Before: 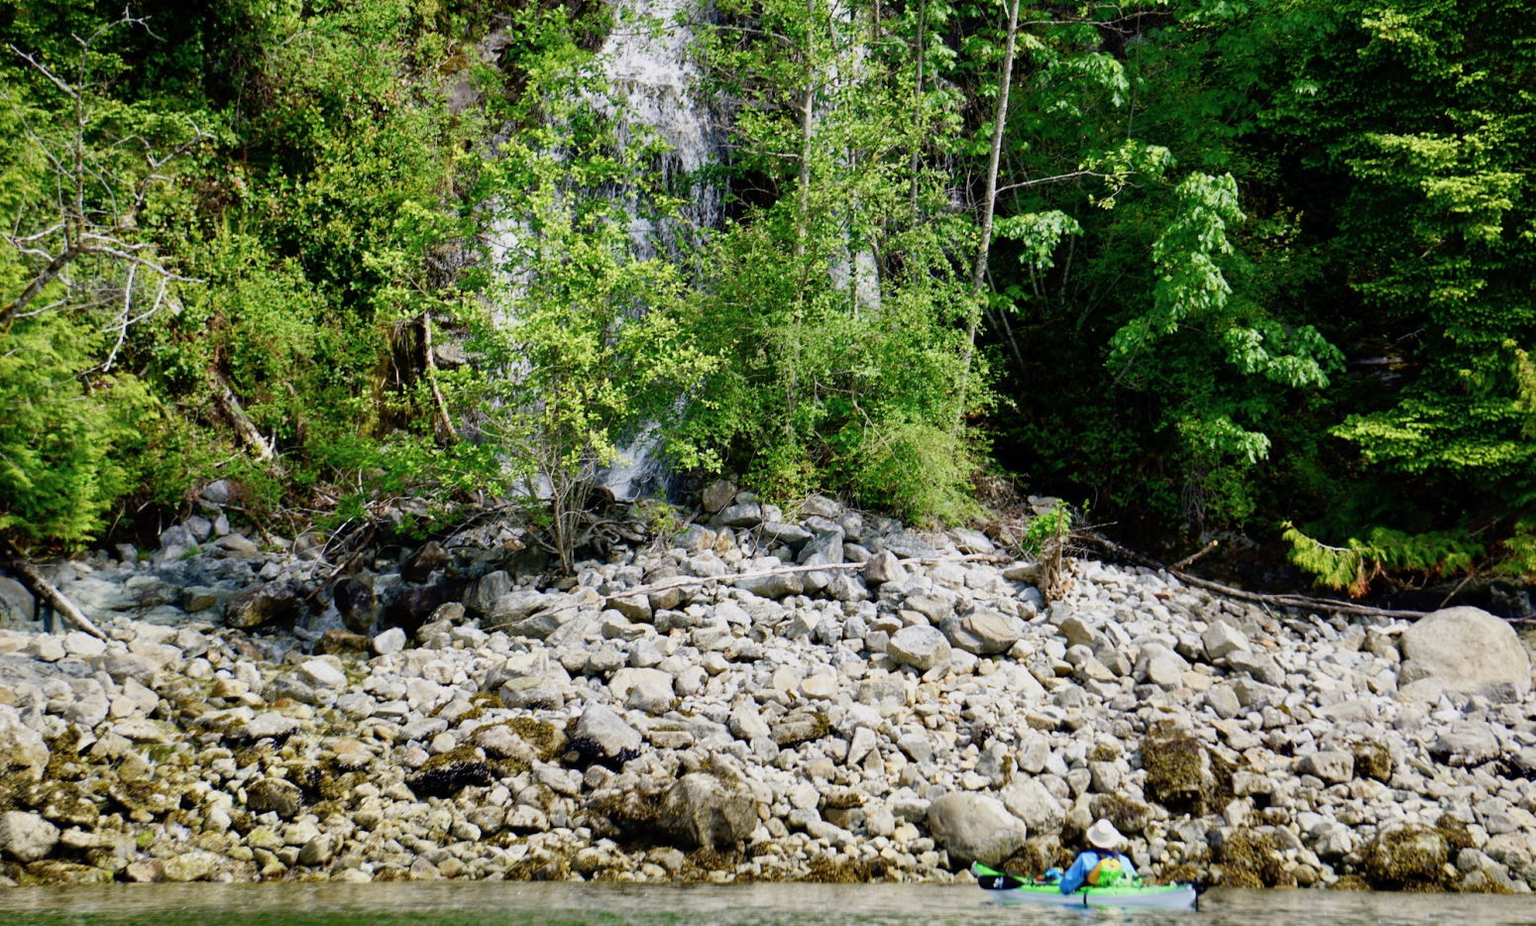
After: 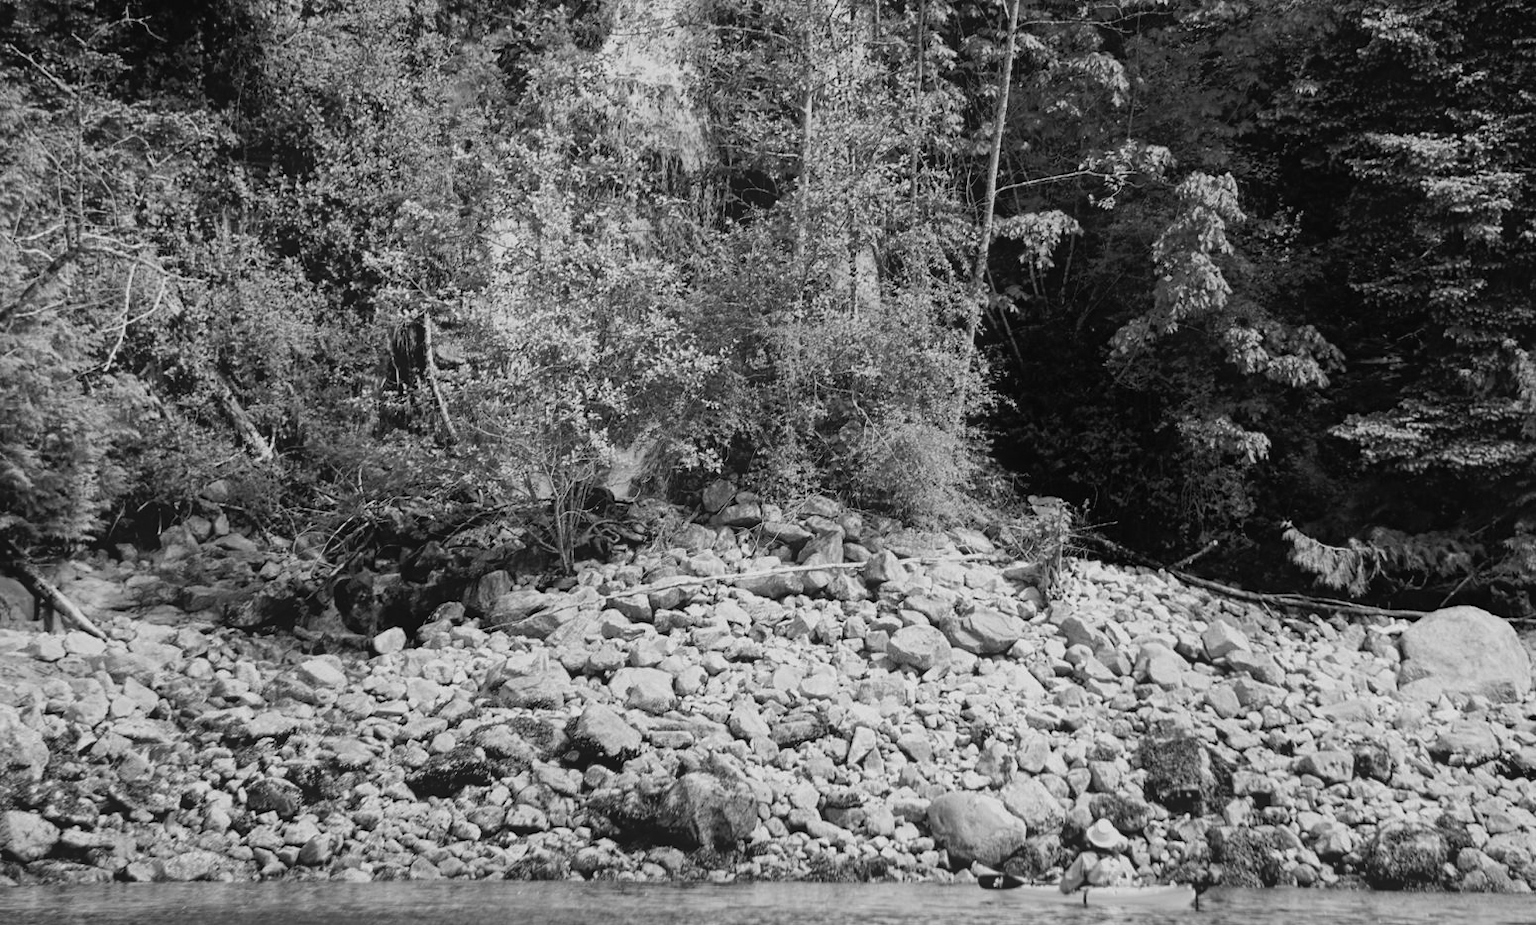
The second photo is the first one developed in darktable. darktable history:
contrast equalizer: y [[0.439, 0.44, 0.442, 0.457, 0.493, 0.498], [0.5 ×6], [0.5 ×6], [0 ×6], [0 ×6]]
contrast brightness saturation: saturation -1
